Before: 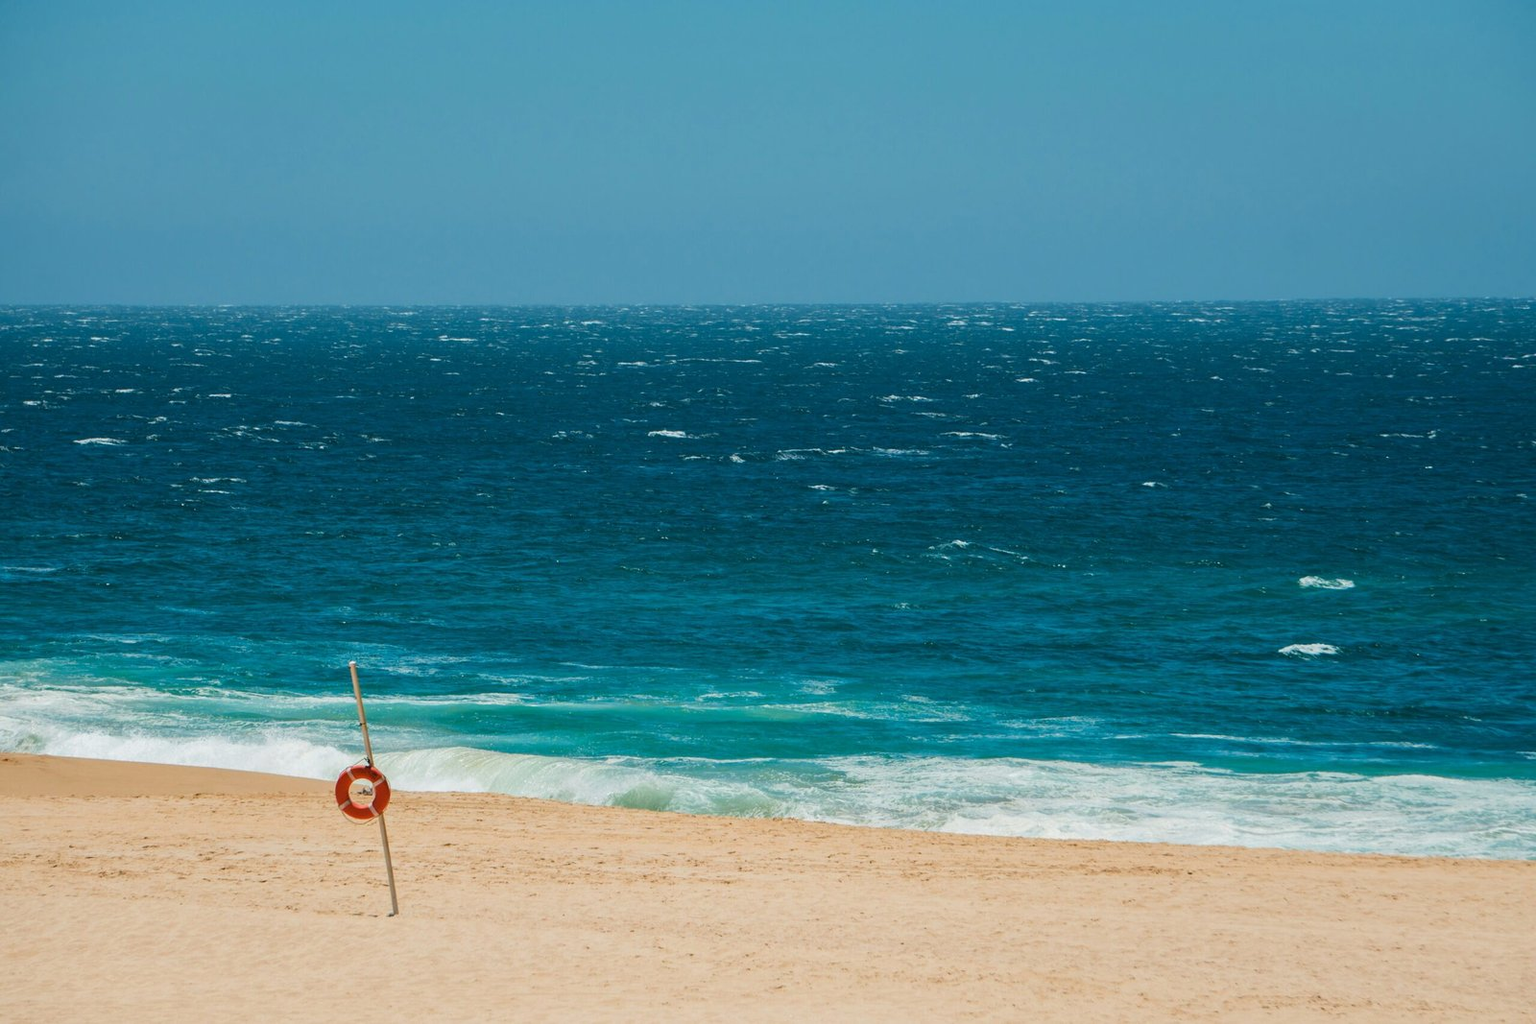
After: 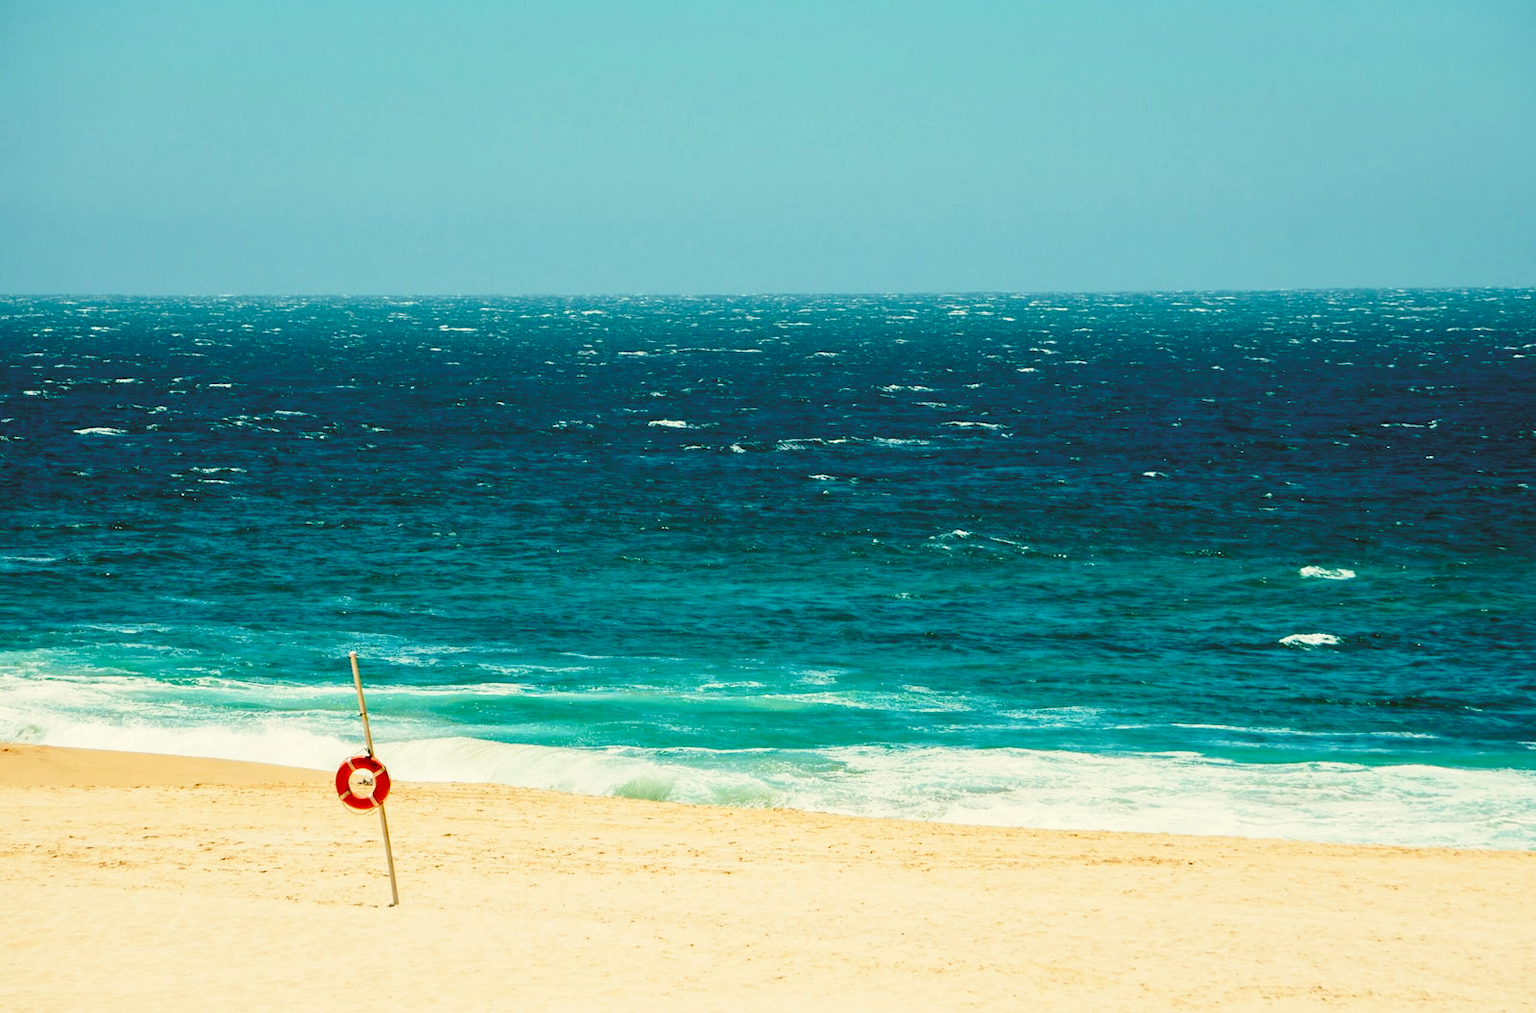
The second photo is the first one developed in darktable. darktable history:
color correction: highlights a* -1.43, highlights b* 10.12, shadows a* 0.395, shadows b* 19.35
base curve: curves: ch0 [(0, 0) (0.04, 0.03) (0.133, 0.232) (0.448, 0.748) (0.843, 0.968) (1, 1)], preserve colors none
crop: top 1.049%, right 0.001%
